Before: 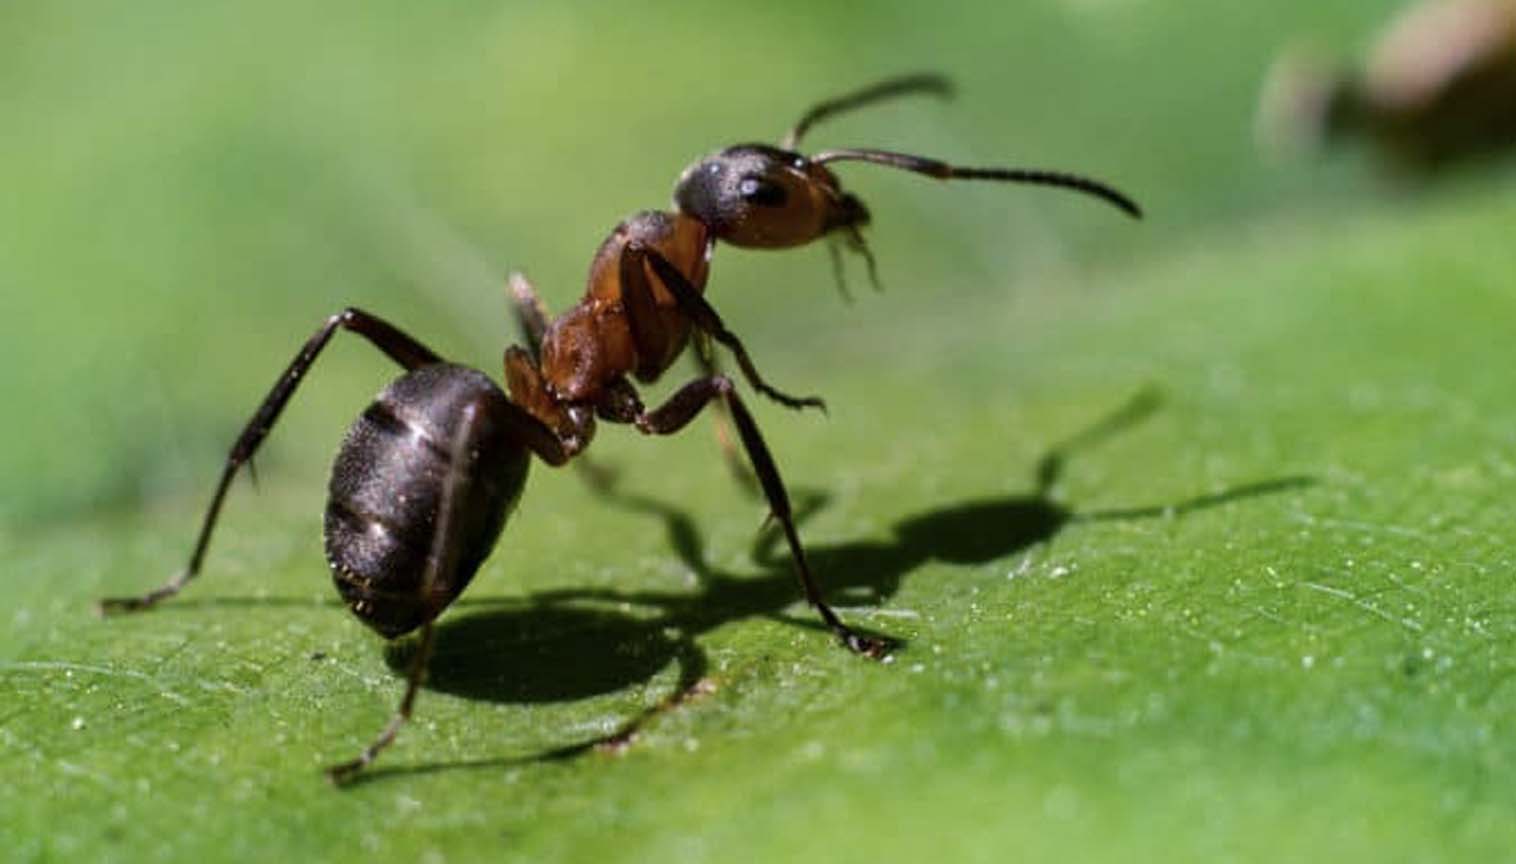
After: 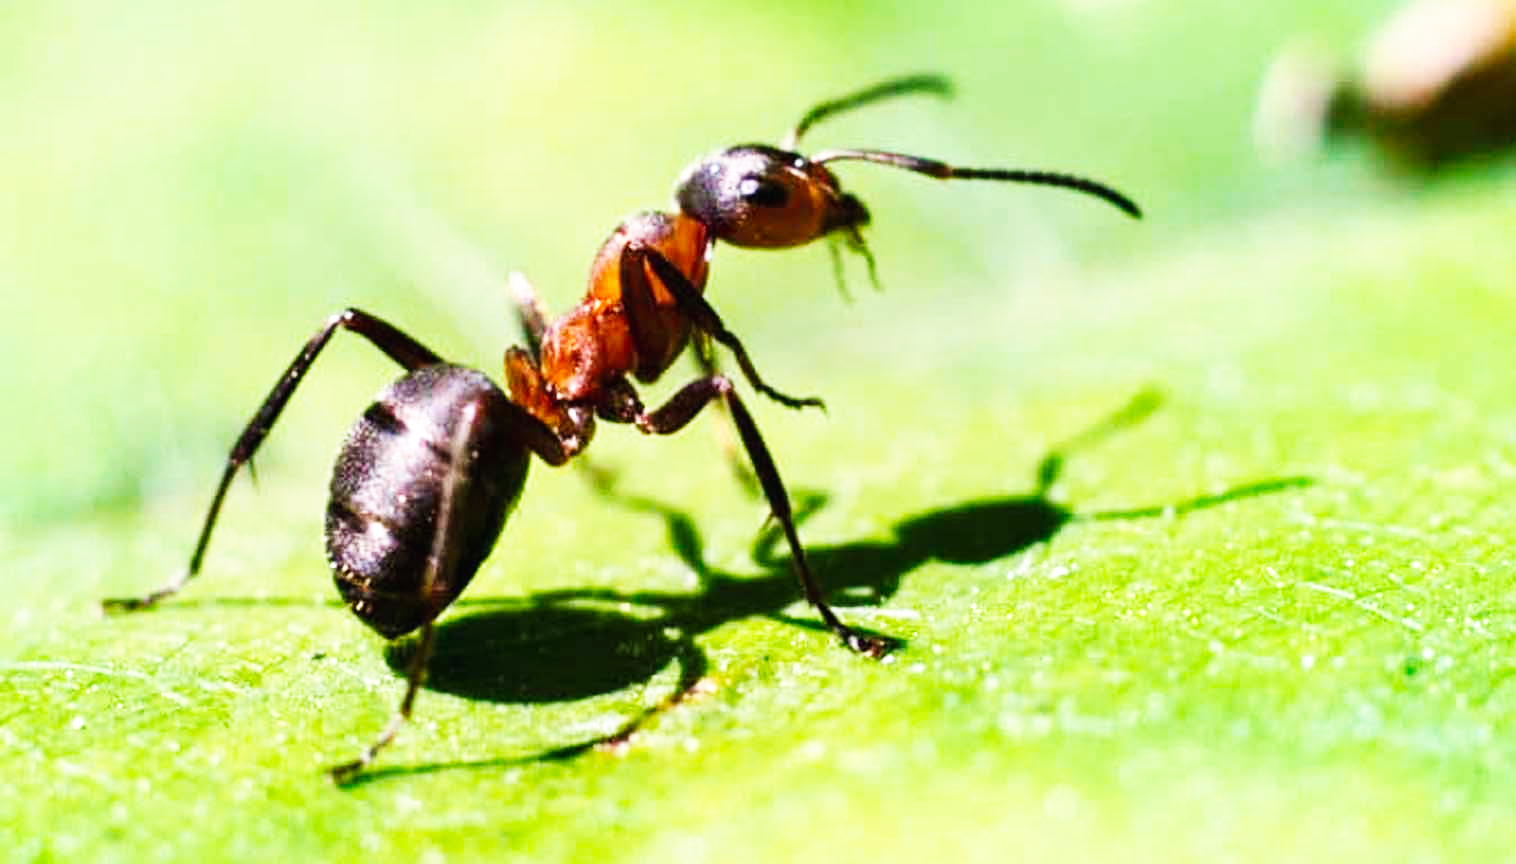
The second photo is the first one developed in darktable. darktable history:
base curve: curves: ch0 [(0, 0) (0.007, 0.004) (0.027, 0.03) (0.046, 0.07) (0.207, 0.54) (0.442, 0.872) (0.673, 0.972) (1, 1)], preserve colors none
exposure: black level correction -0.002, exposure 0.54 EV, compensate highlight preservation false
